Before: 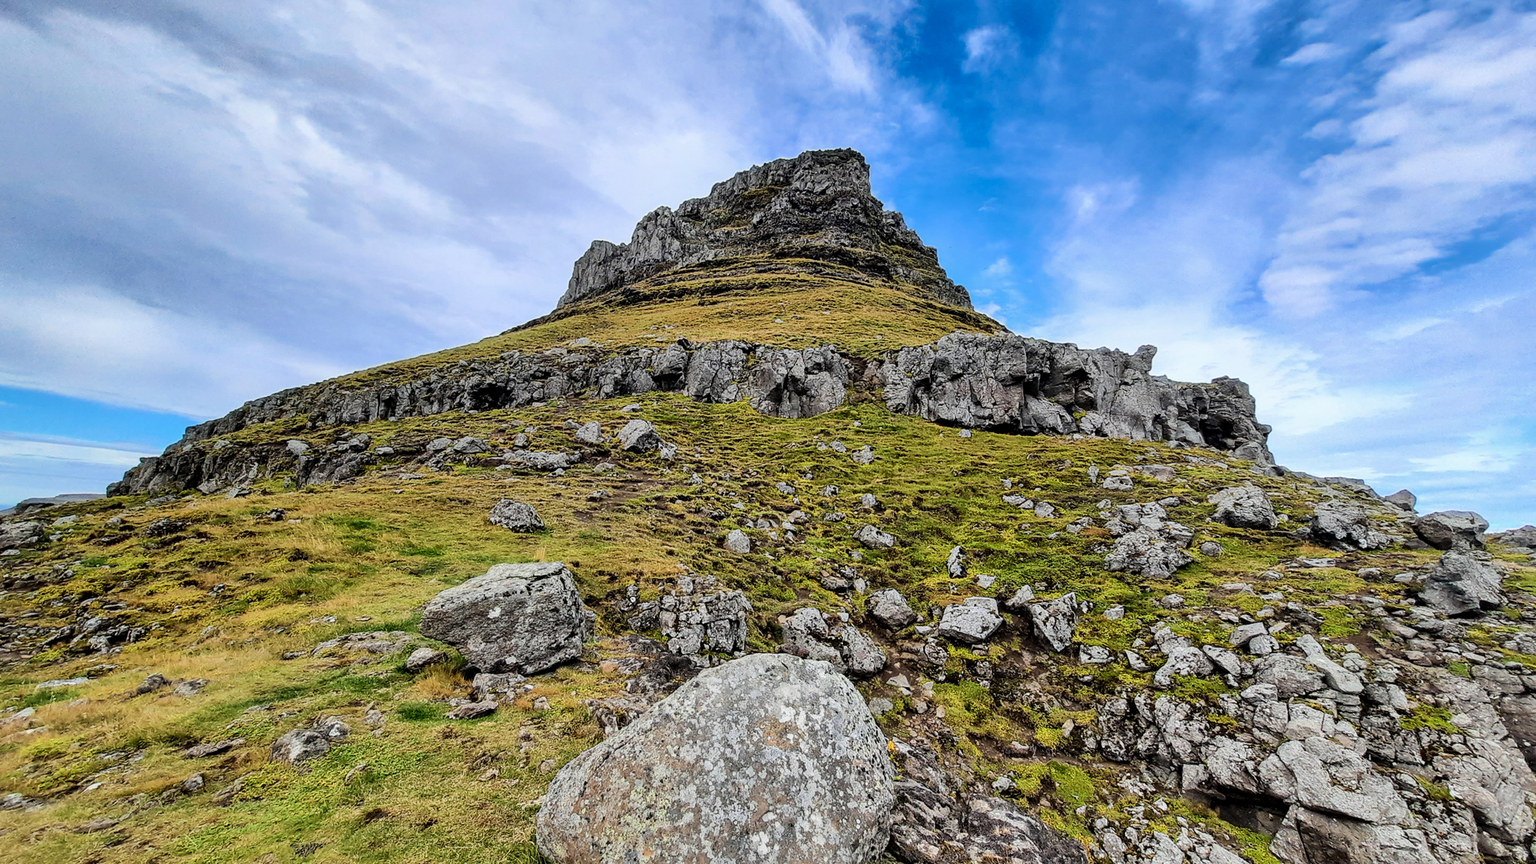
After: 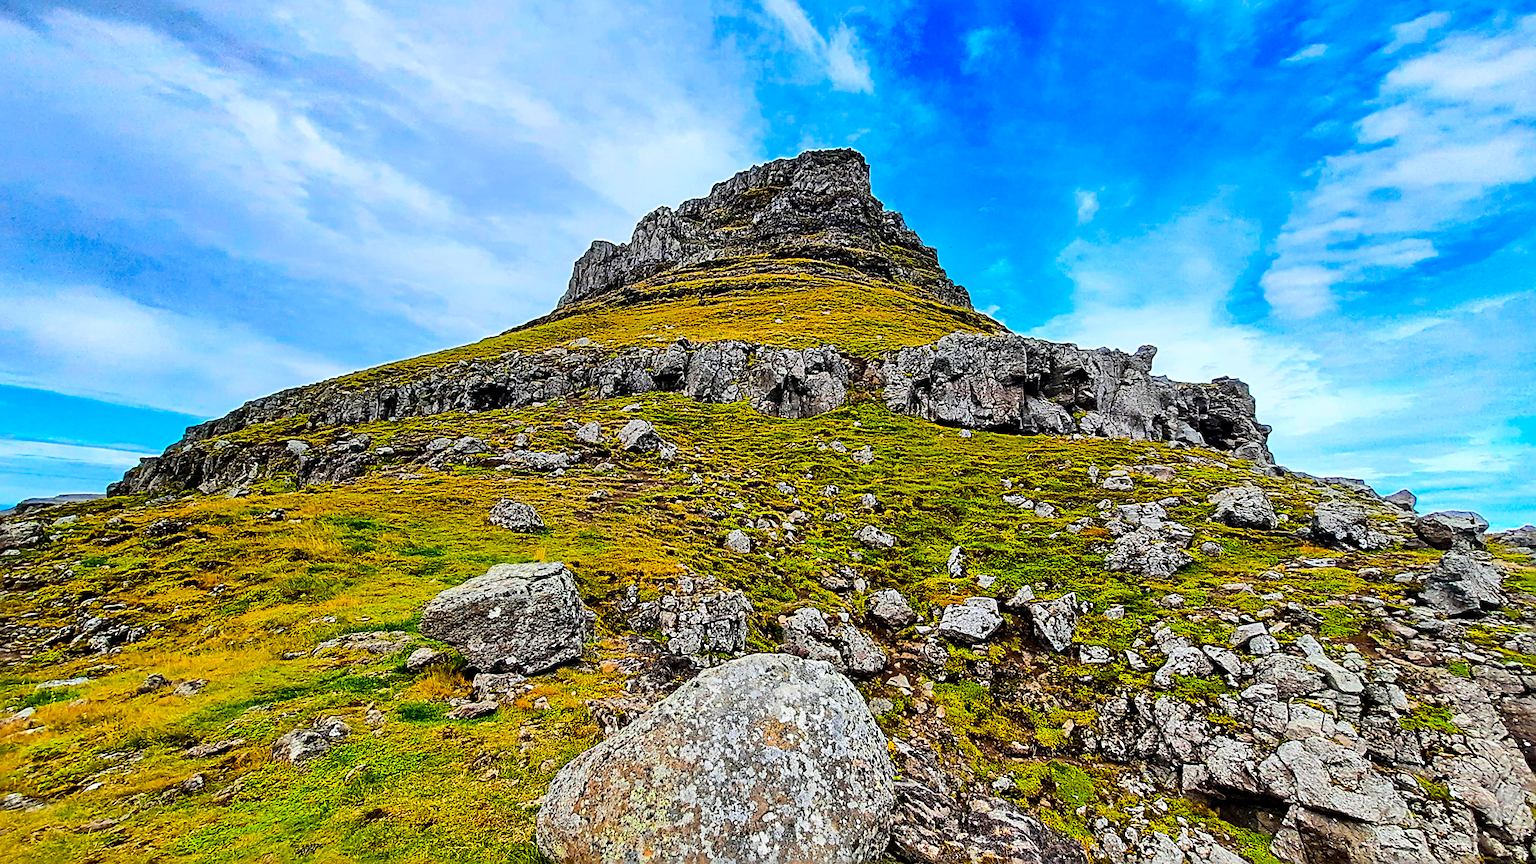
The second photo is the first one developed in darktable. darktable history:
contrast brightness saturation: contrast 0.16, saturation 0.32
vibrance: on, module defaults
sharpen: radius 2.676, amount 0.669
color balance rgb: linear chroma grading › global chroma 15%, perceptual saturation grading › global saturation 30%
